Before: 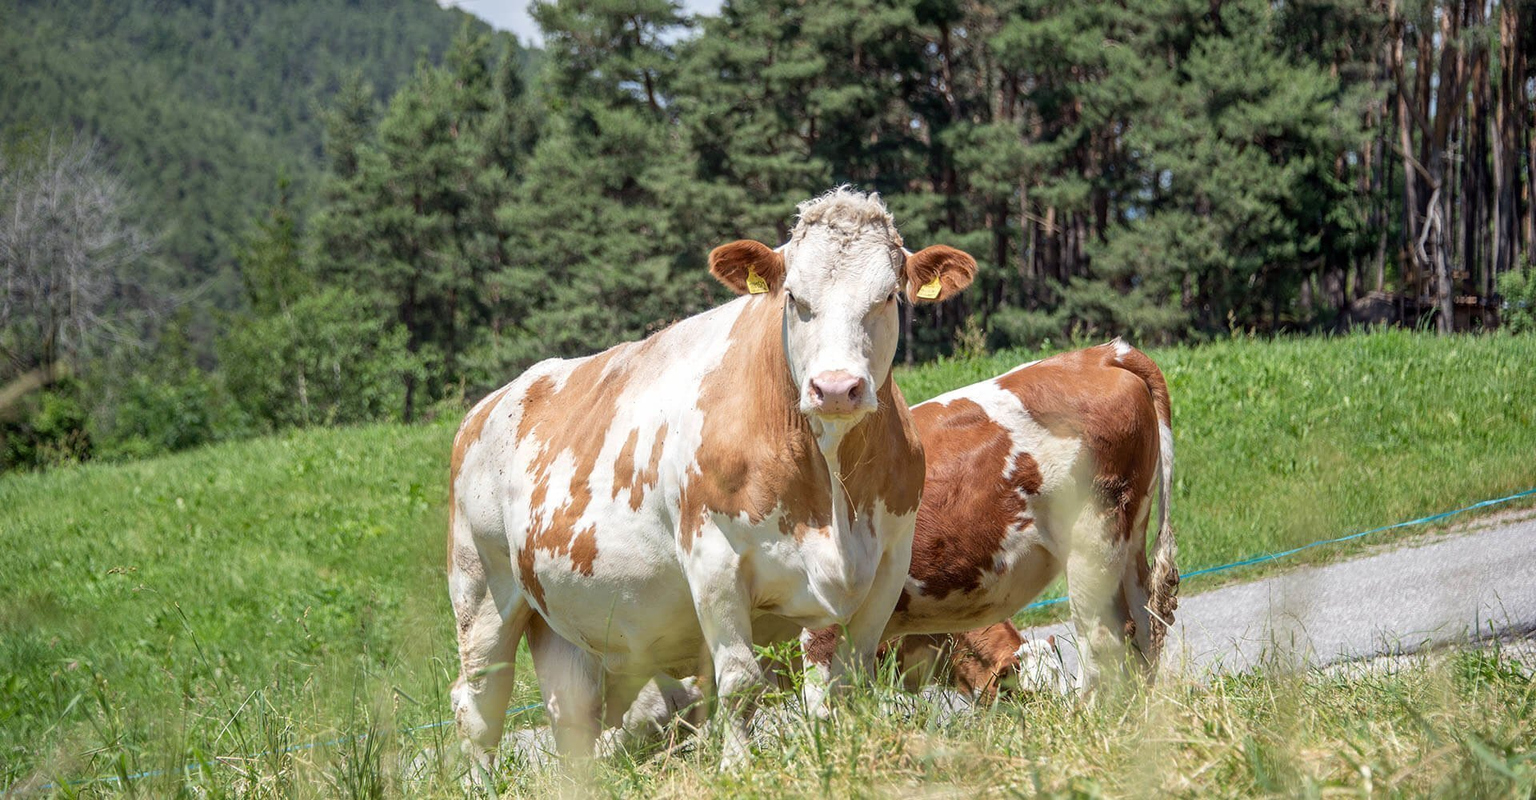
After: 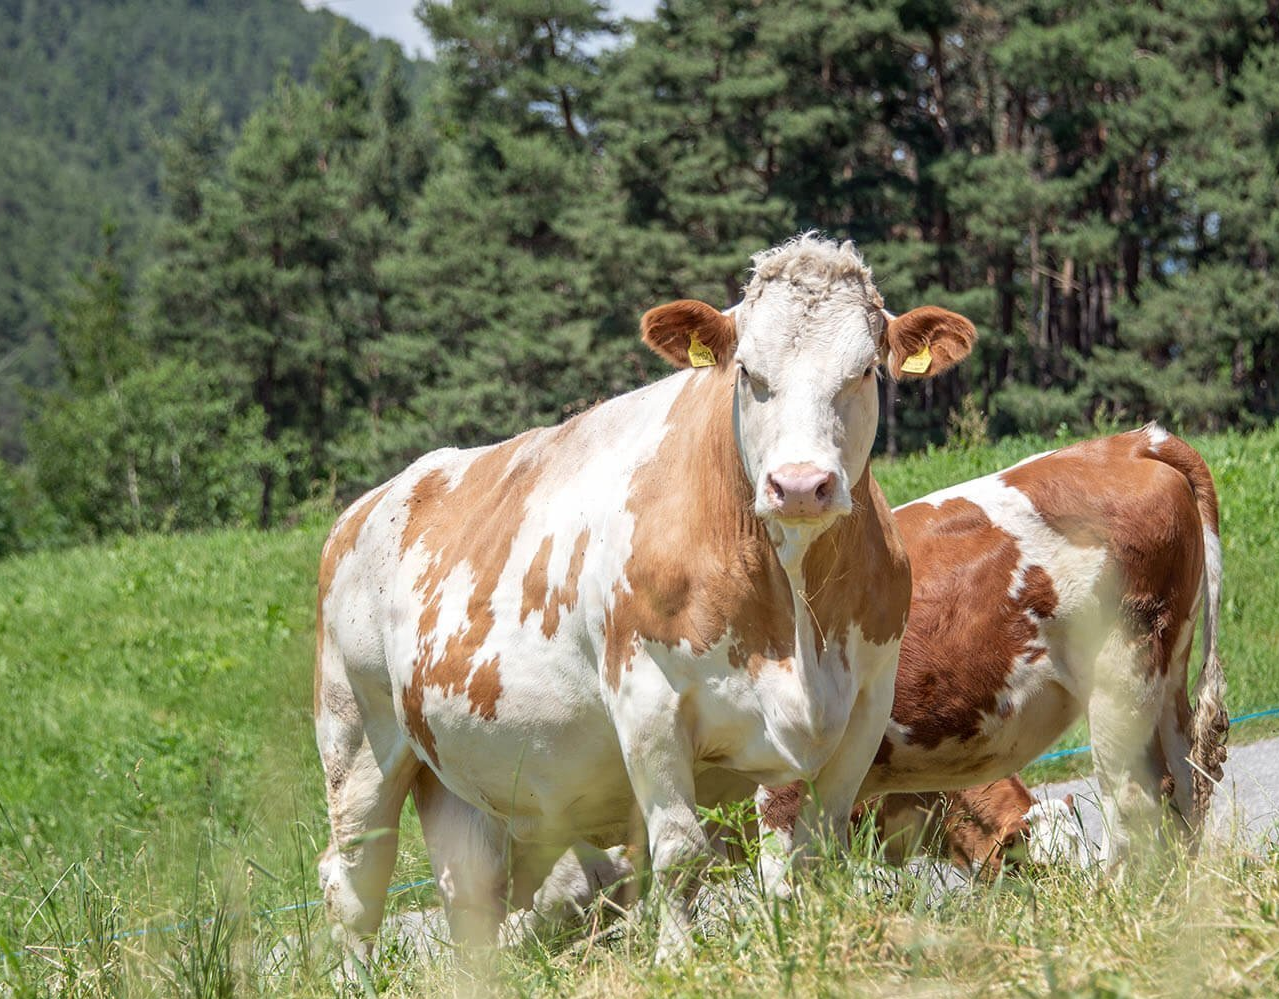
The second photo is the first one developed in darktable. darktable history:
crop and rotate: left 12.77%, right 20.613%
color calibration: illuminant same as pipeline (D50), adaptation none (bypass), x 0.333, y 0.333, temperature 5019.02 K
